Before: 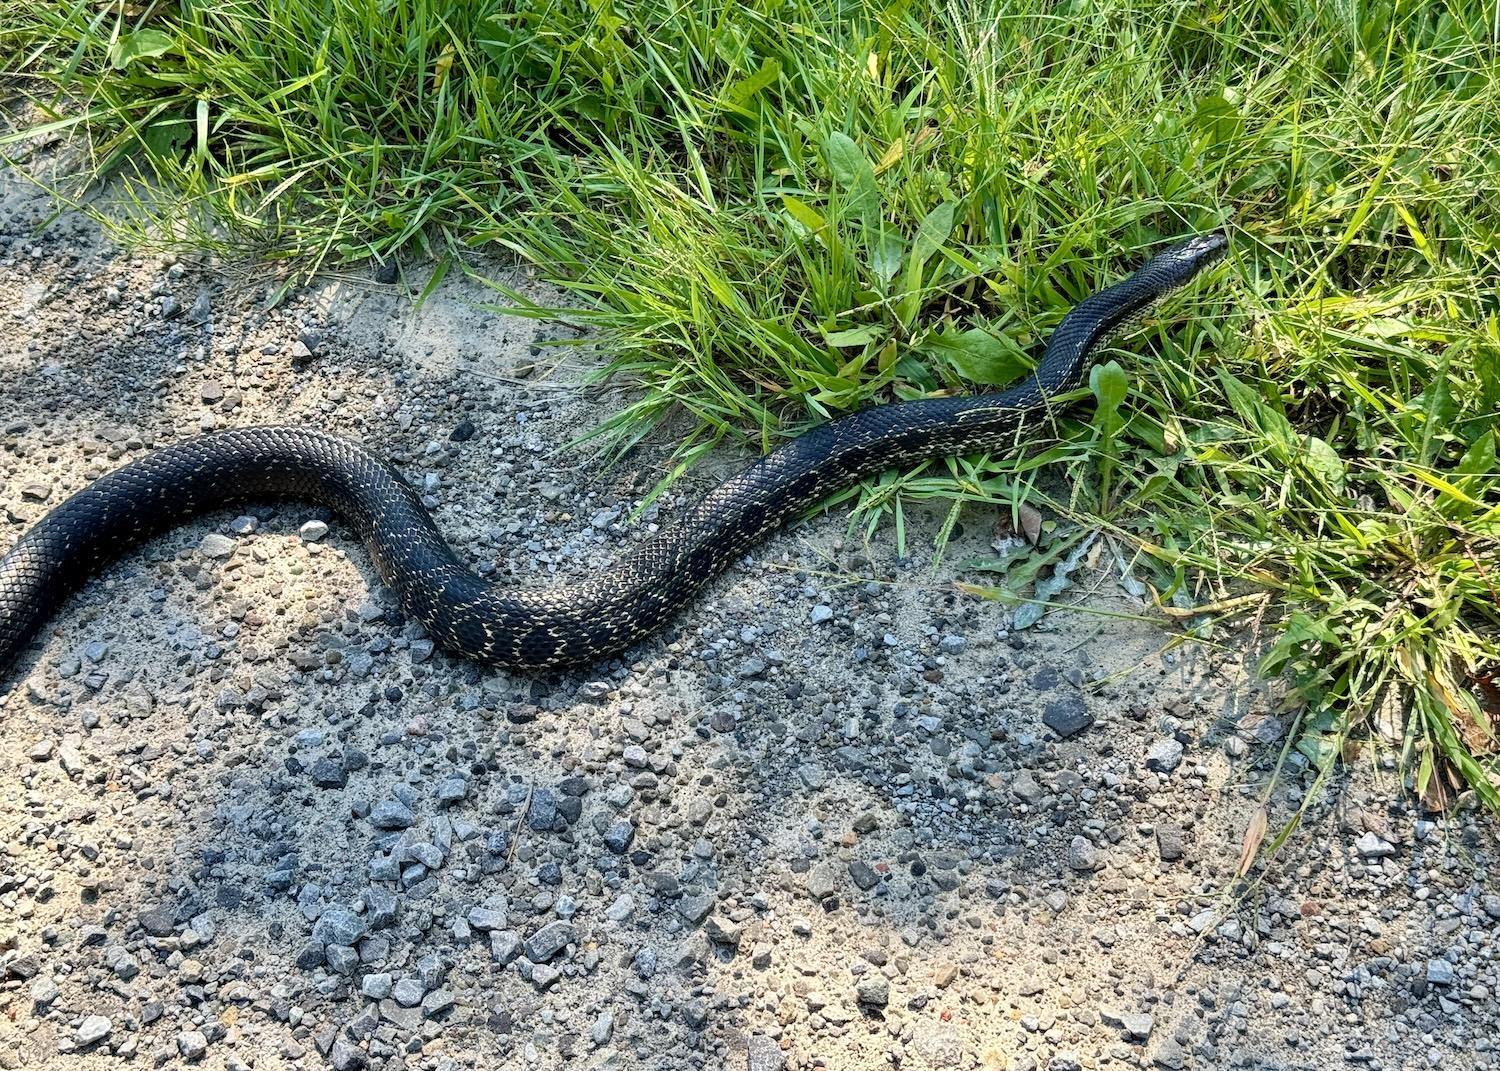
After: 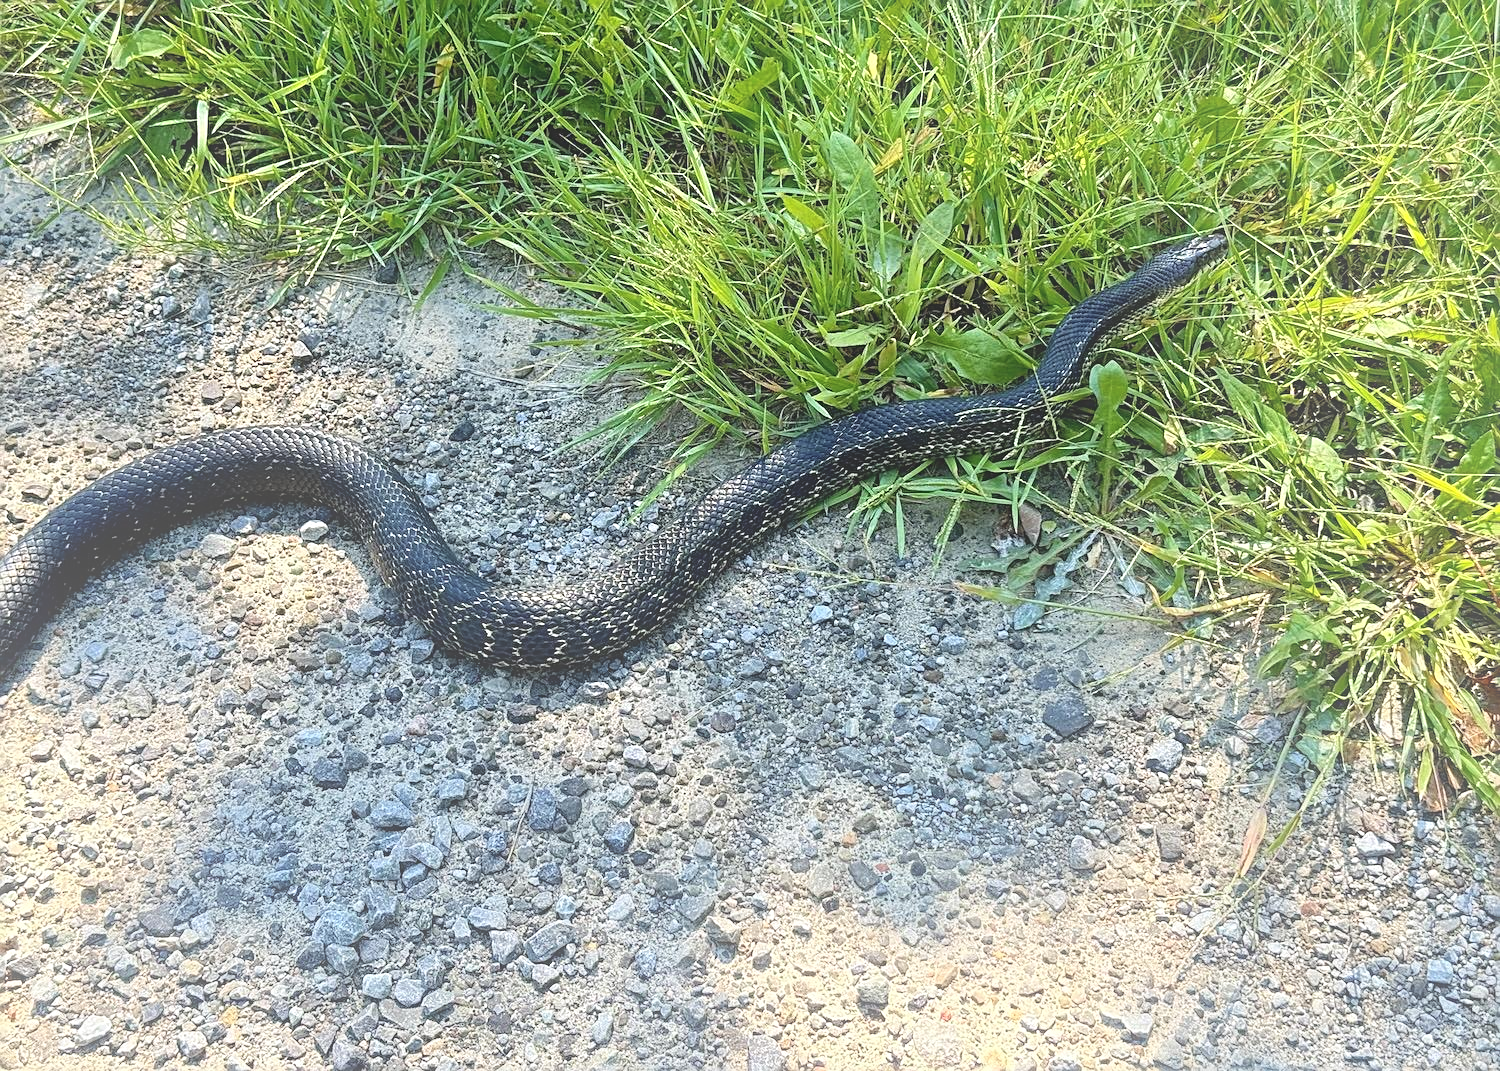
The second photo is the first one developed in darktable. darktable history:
sharpen: radius 1.967
exposure: black level correction -0.003, exposure 0.04 EV, compensate highlight preservation false
bloom: size 38%, threshold 95%, strength 30%
